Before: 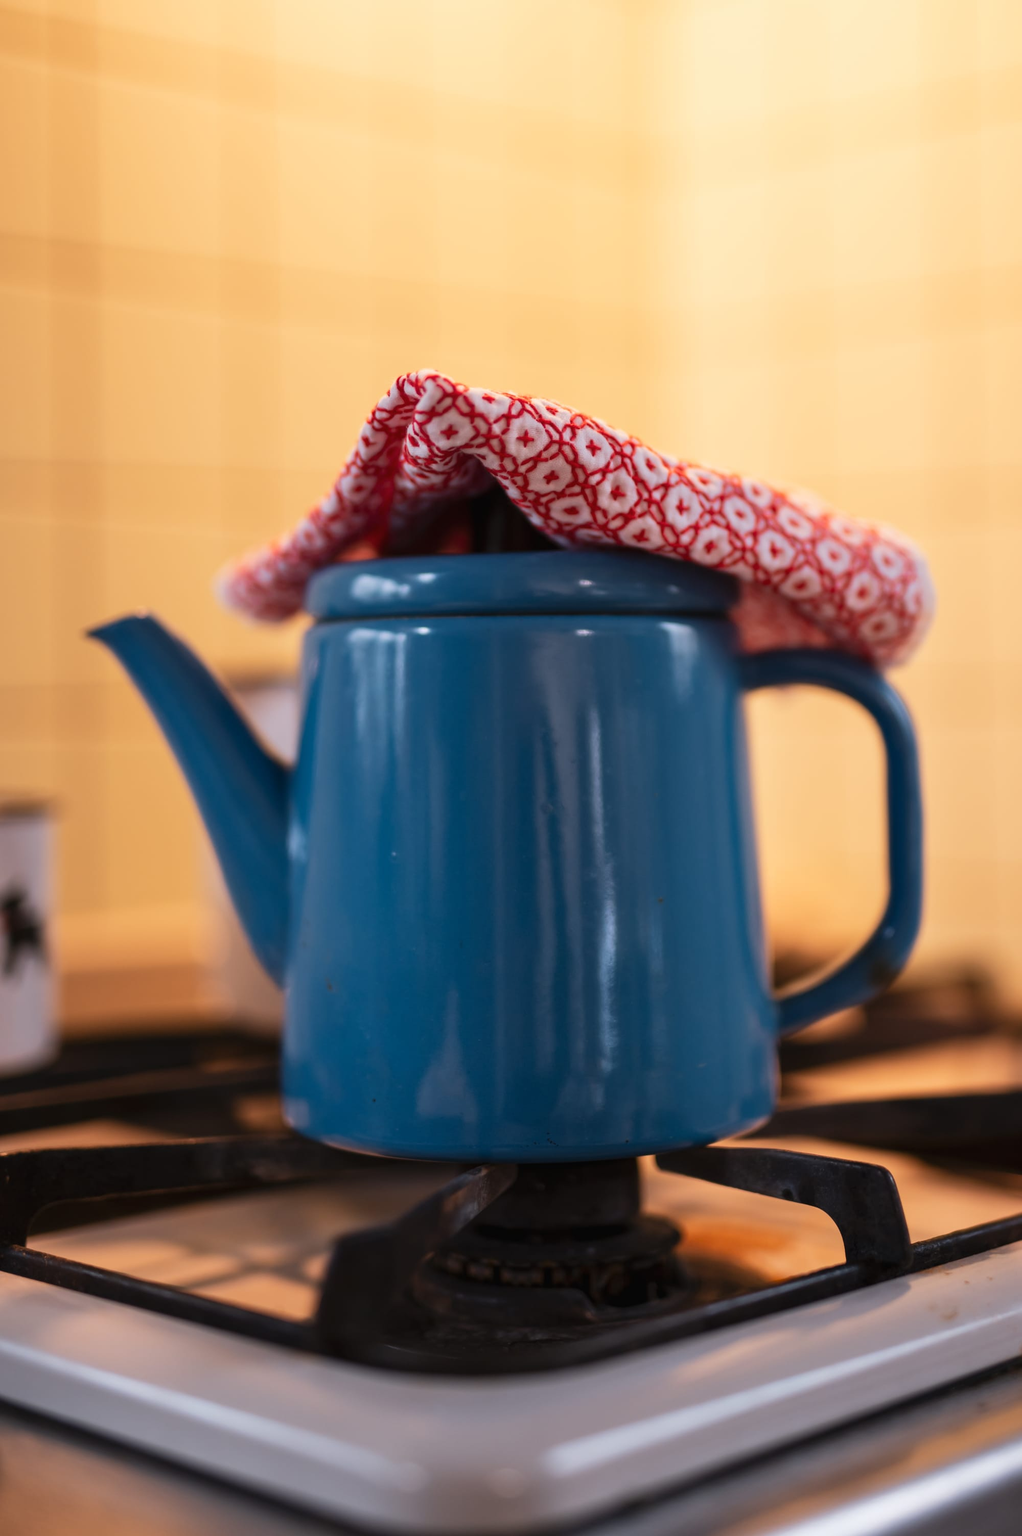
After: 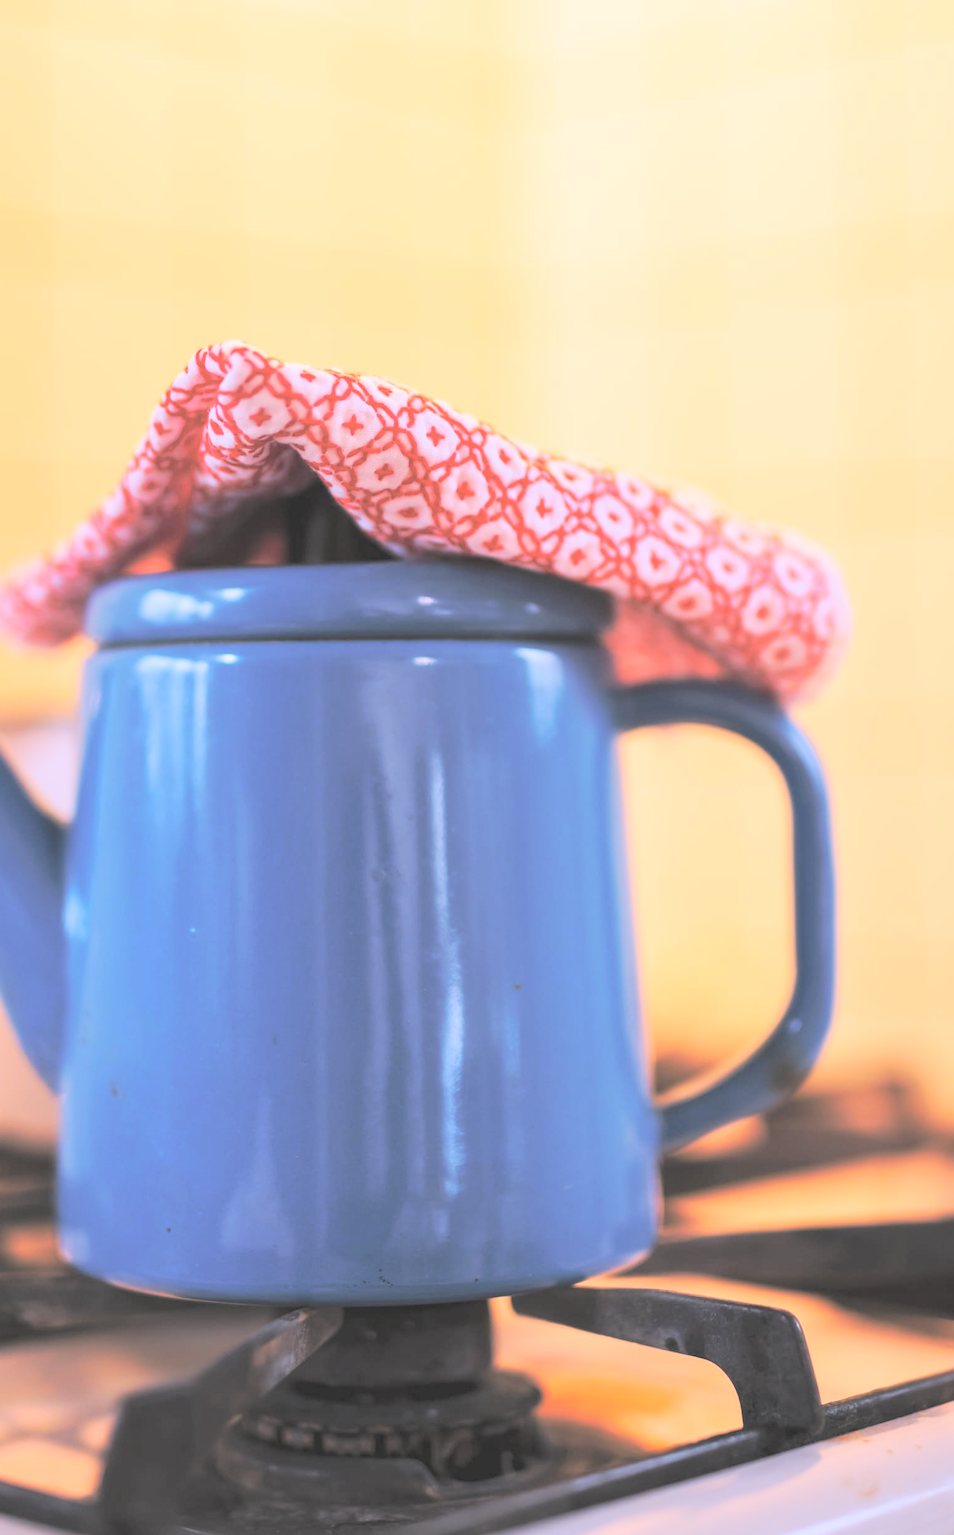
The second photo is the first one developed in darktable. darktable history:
crop: left 23.095%, top 5.827%, bottom 11.854%
white balance: red 1.004, blue 1.096
base curve: curves: ch0 [(0, 0) (0.073, 0.04) (0.157, 0.139) (0.492, 0.492) (0.758, 0.758) (1, 1)], preserve colors none
contrast brightness saturation: brightness 1
